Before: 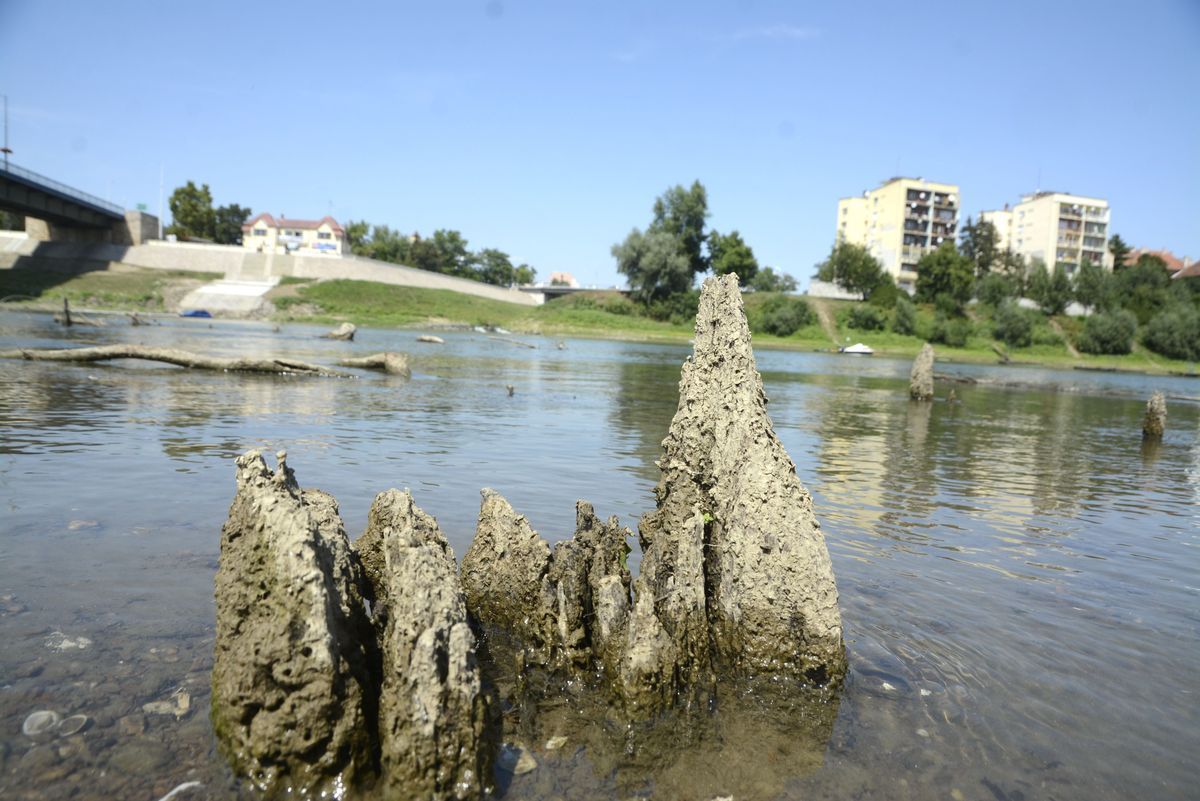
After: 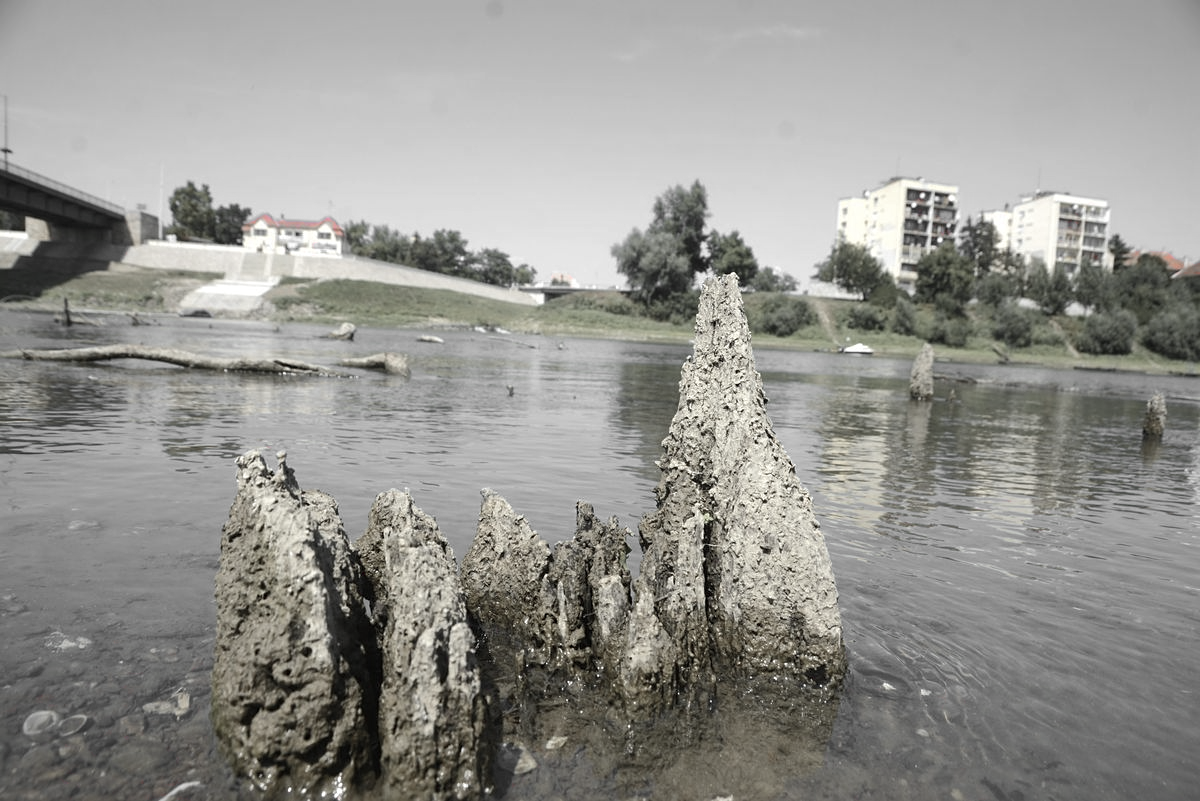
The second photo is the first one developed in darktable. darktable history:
sharpen: amount 0.206
color zones: curves: ch1 [(0, 0.831) (0.08, 0.771) (0.157, 0.268) (0.241, 0.207) (0.562, -0.005) (0.714, -0.013) (0.876, 0.01) (1, 0.831)]
tone equalizer: edges refinement/feathering 500, mask exposure compensation -1.57 EV, preserve details no
shadows and highlights: shadows 24.92, highlights -23.84
